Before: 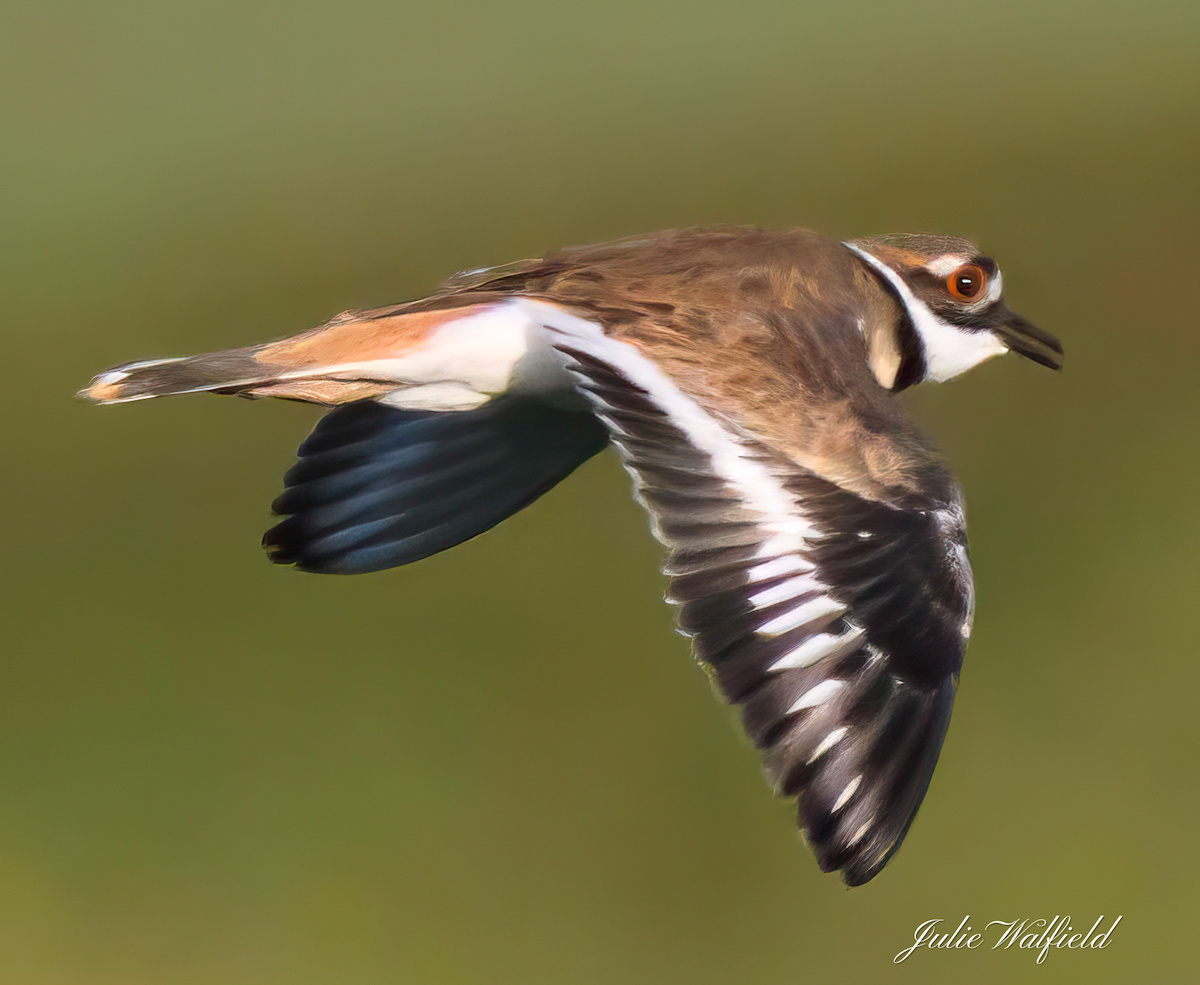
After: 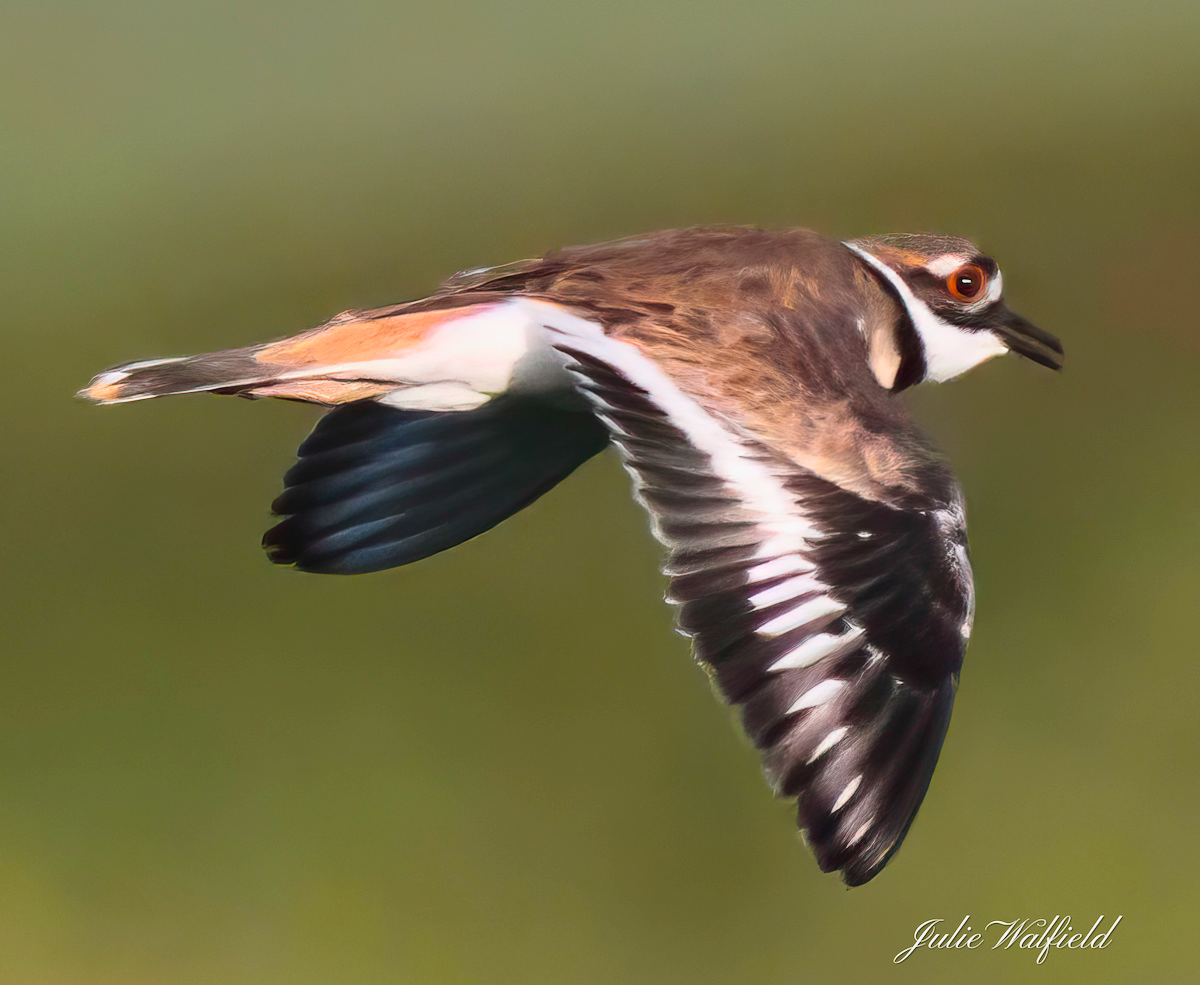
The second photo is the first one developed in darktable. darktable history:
tone curve: curves: ch0 [(0, 0.023) (0.217, 0.19) (0.754, 0.801) (1, 0.977)]; ch1 [(0, 0) (0.392, 0.398) (0.5, 0.5) (0.521, 0.528) (0.56, 0.577) (1, 1)]; ch2 [(0, 0) (0.5, 0.5) (0.579, 0.561) (0.65, 0.657) (1, 1)], color space Lab, independent channels, preserve colors none
